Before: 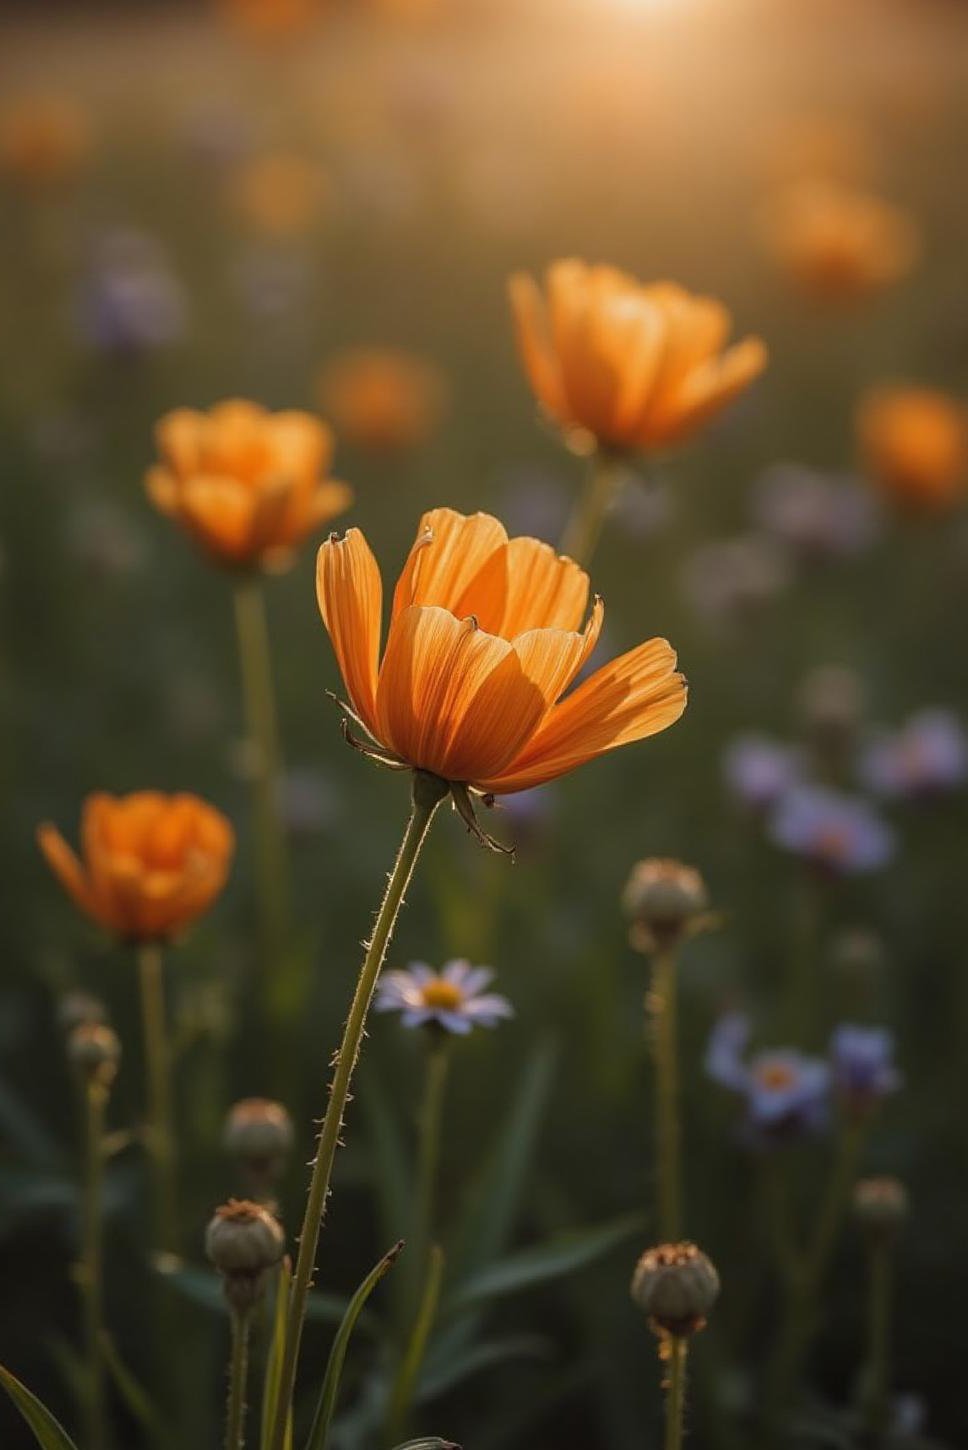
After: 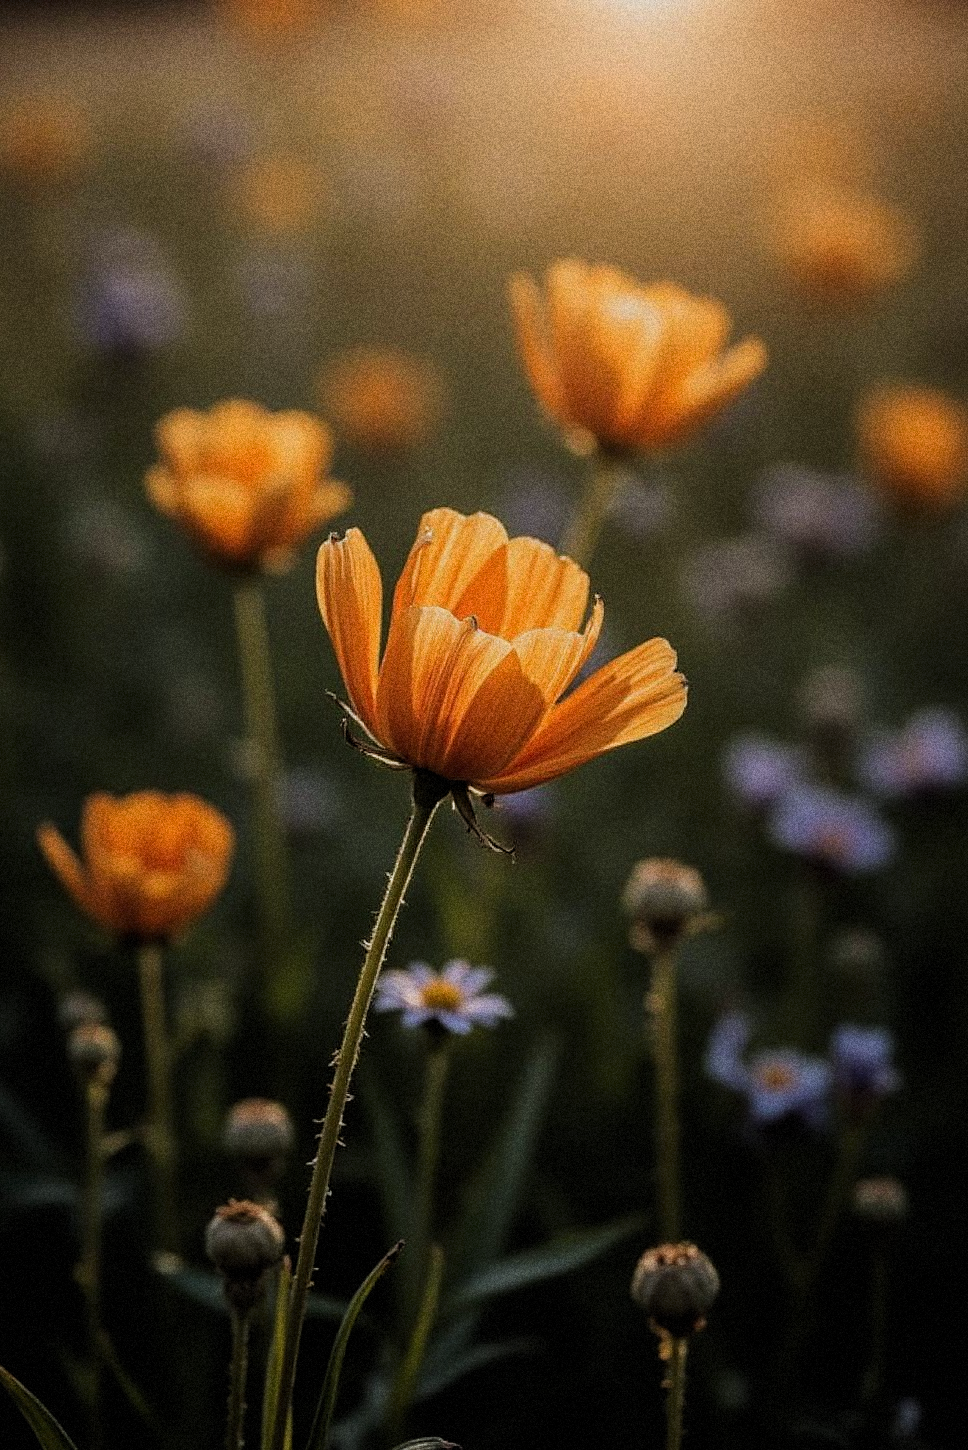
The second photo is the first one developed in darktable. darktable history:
white balance: red 0.974, blue 1.044
grain: coarseness 14.49 ISO, strength 48.04%, mid-tones bias 35%
filmic rgb: black relative exposure -5 EV, white relative exposure 3.5 EV, hardness 3.19, contrast 1.2, highlights saturation mix -50%
